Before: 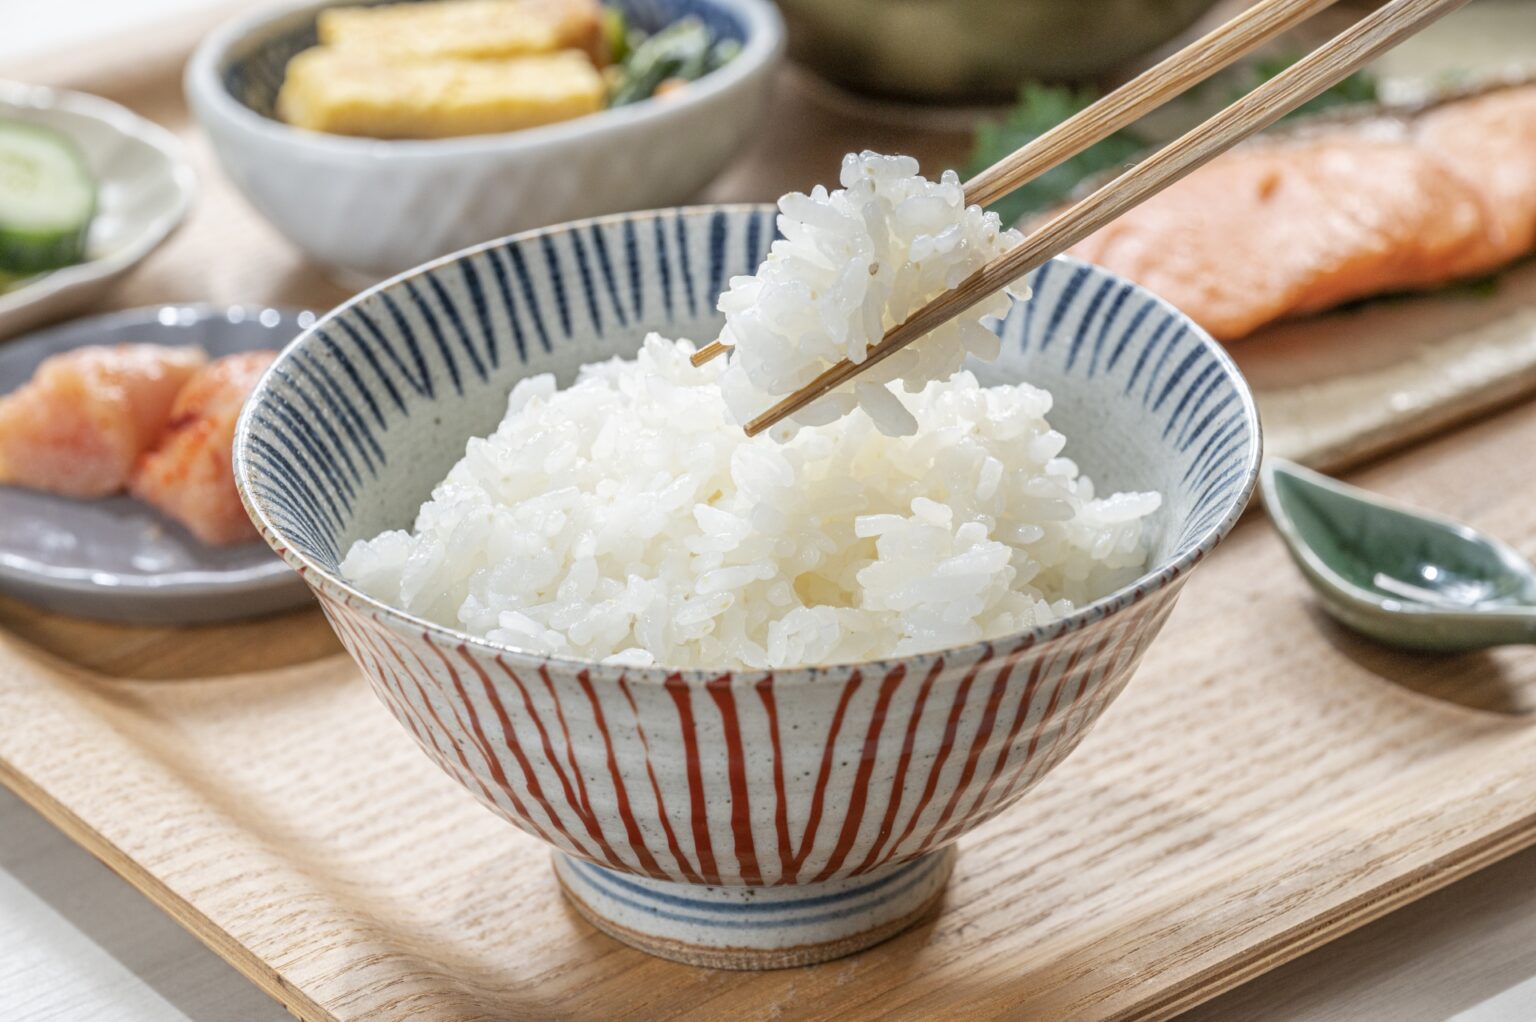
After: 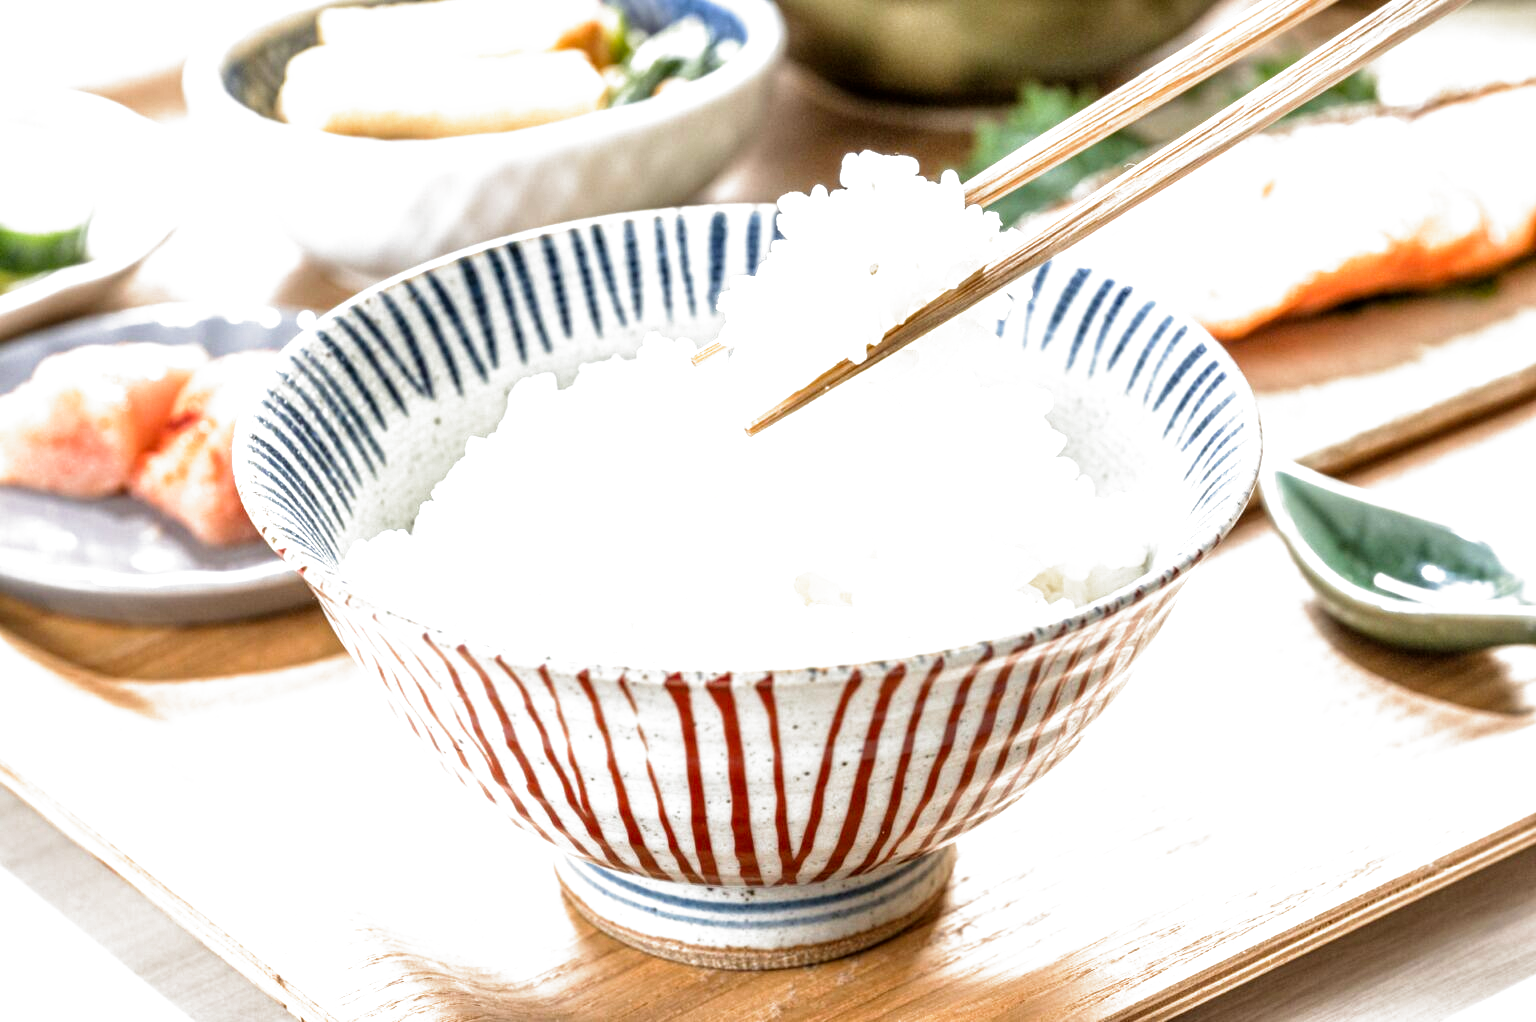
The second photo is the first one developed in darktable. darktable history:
exposure: exposure 1 EV, compensate exposure bias true, compensate highlight preservation false
color zones: curves: ch0 [(0, 0.5) (0.143, 0.5) (0.286, 0.5) (0.429, 0.5) (0.571, 0.5) (0.714, 0.476) (0.857, 0.5) (1, 0.5)]; ch2 [(0, 0.5) (0.143, 0.5) (0.286, 0.5) (0.429, 0.5) (0.571, 0.5) (0.714, 0.487) (0.857, 0.5) (1, 0.5)]
filmic rgb: black relative exposure -8.19 EV, white relative exposure 2.2 EV, target white luminance 99.923%, hardness 7.18, latitude 74.98%, contrast 1.319, highlights saturation mix -2.17%, shadows ↔ highlights balance 29.76%, preserve chrominance no, color science v4 (2020), type of noise poissonian
